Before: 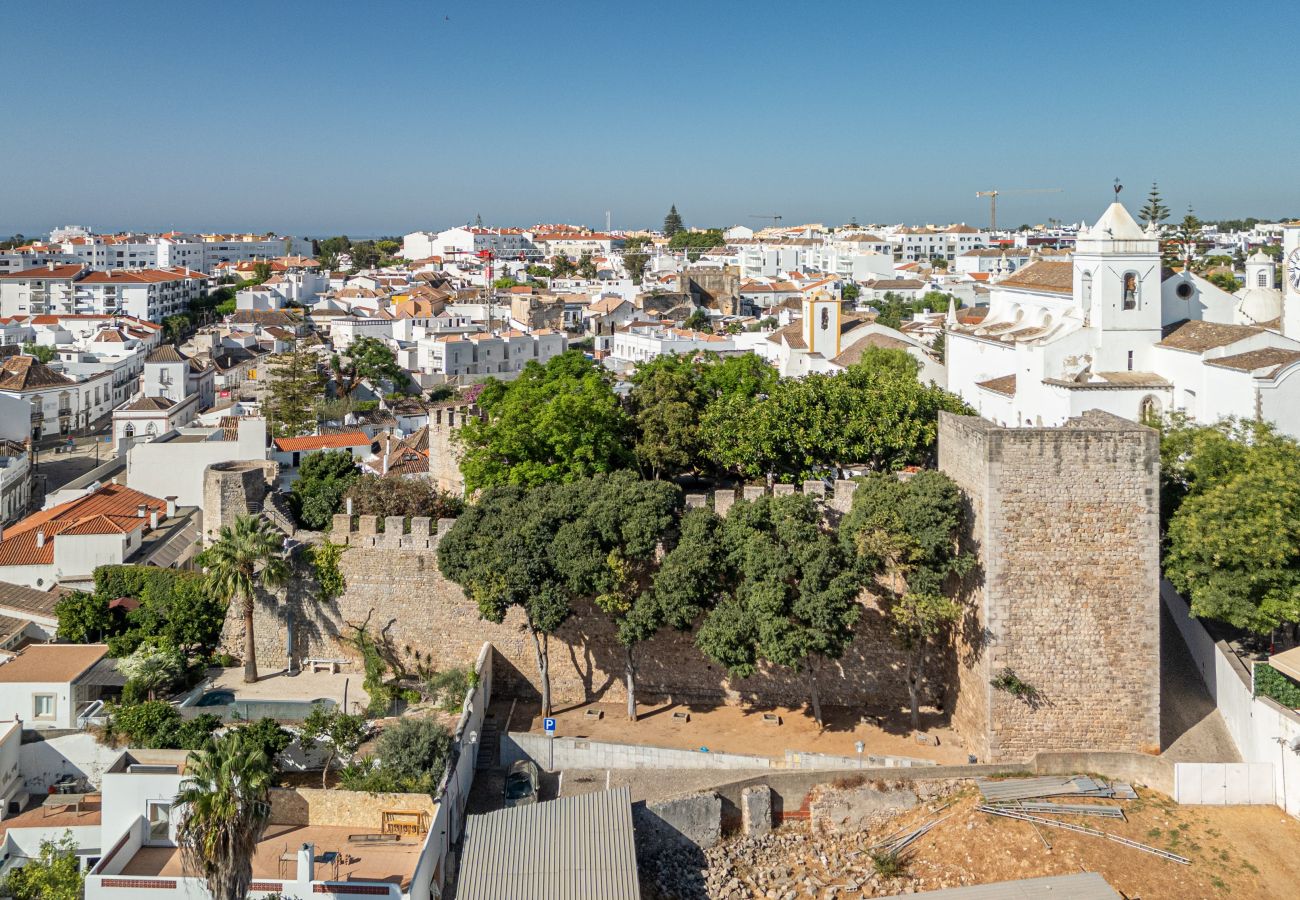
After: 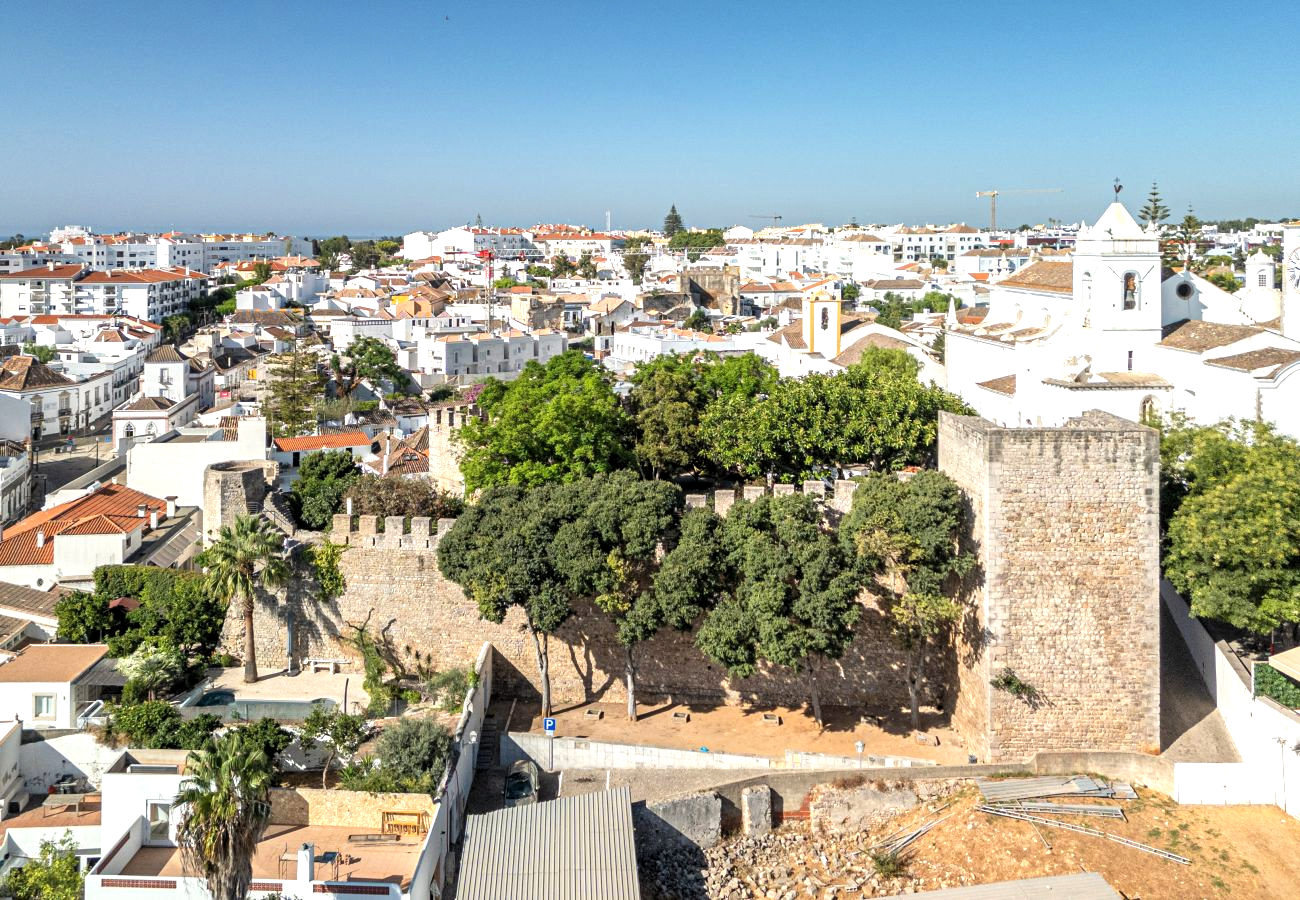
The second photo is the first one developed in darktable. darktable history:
levels: levels [0.026, 0.507, 0.987]
exposure: exposure 0.566 EV, compensate highlight preservation false
